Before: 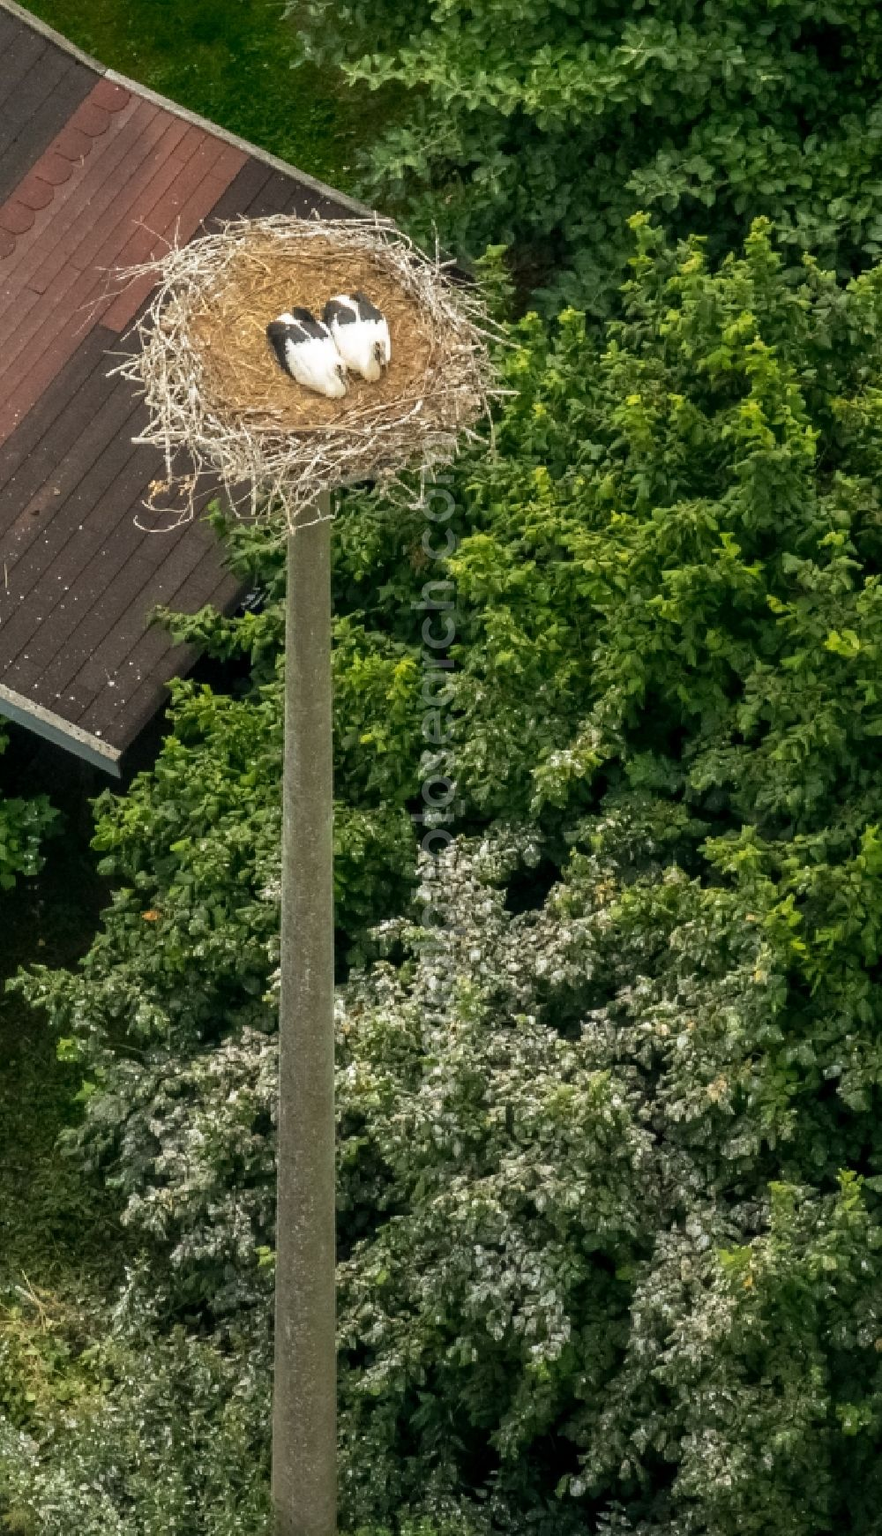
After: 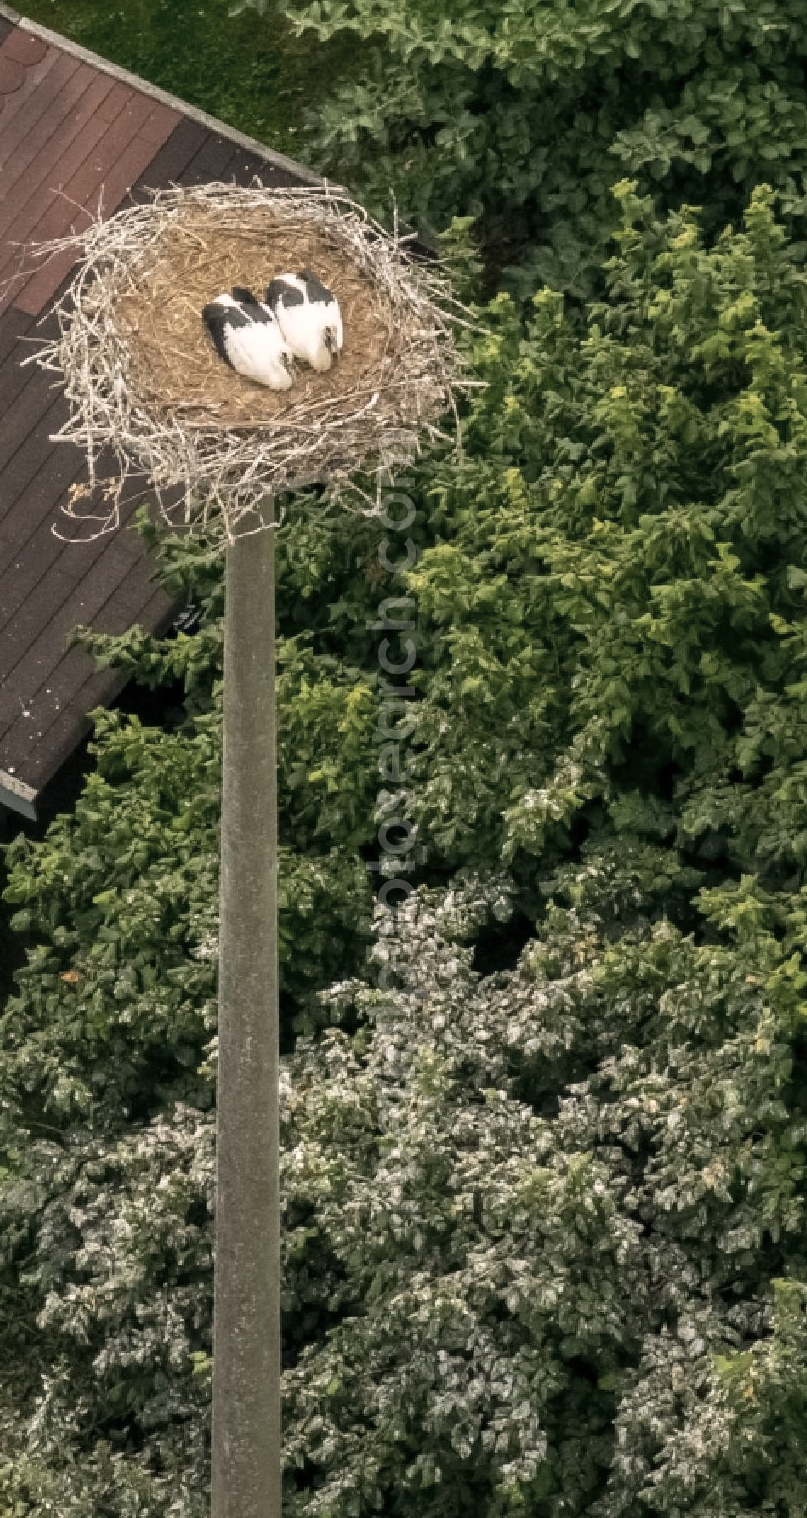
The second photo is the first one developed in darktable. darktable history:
crop: left 10.003%, top 3.543%, right 9.221%, bottom 9.228%
color correction: highlights a* 5.59, highlights b* 5.22, saturation 0.638
